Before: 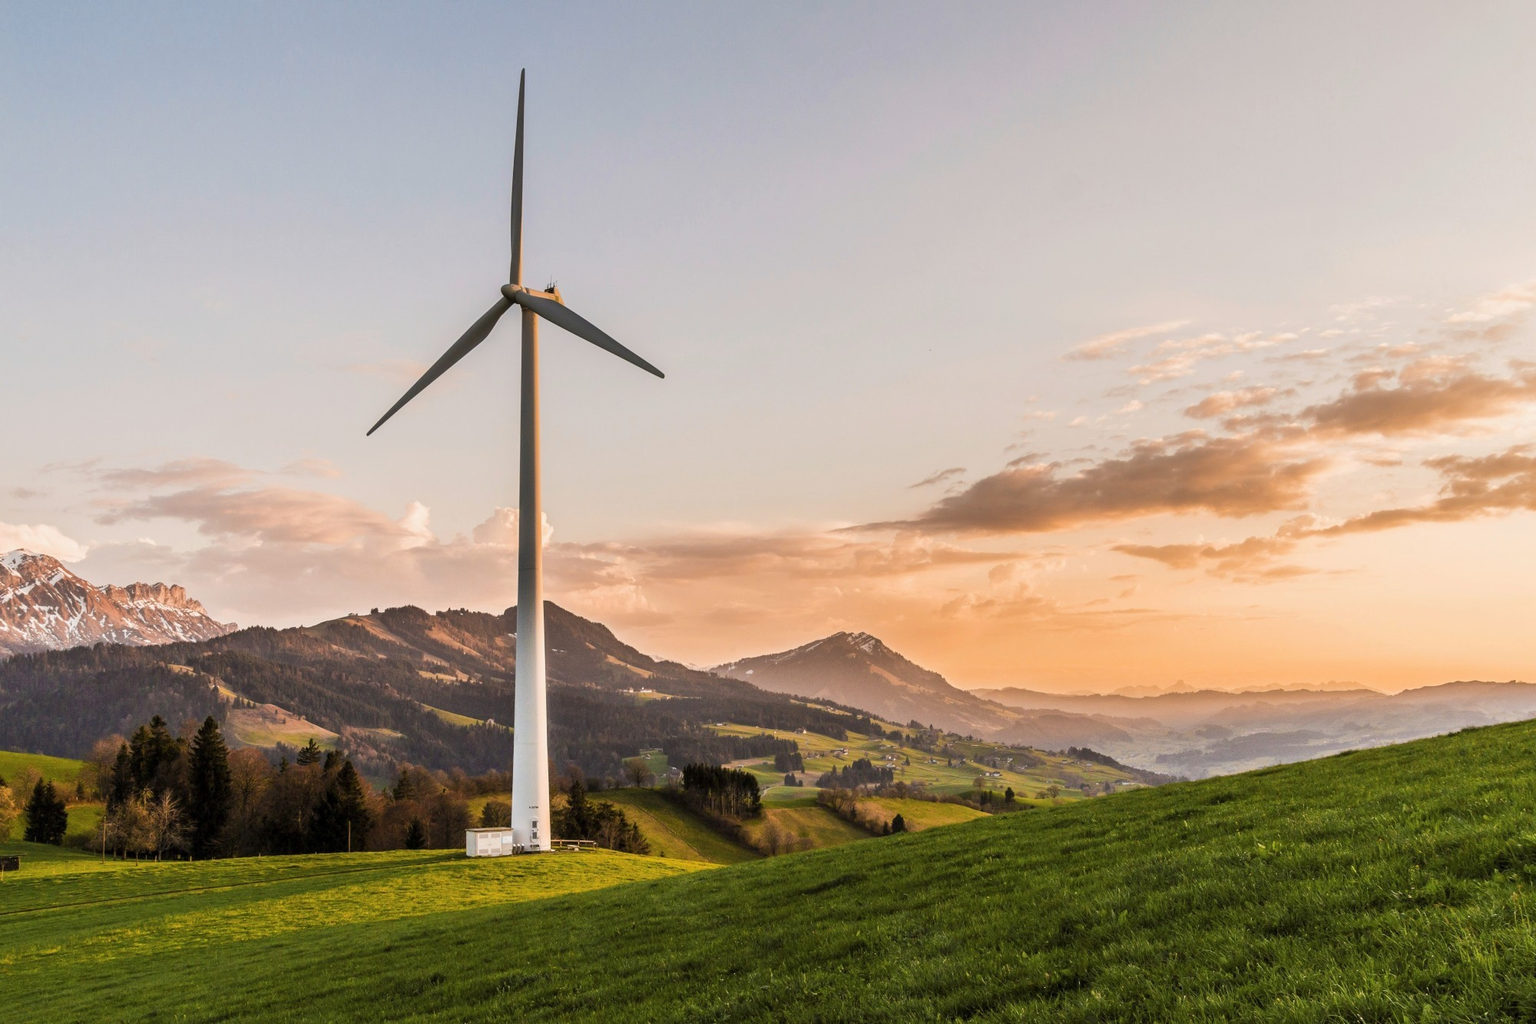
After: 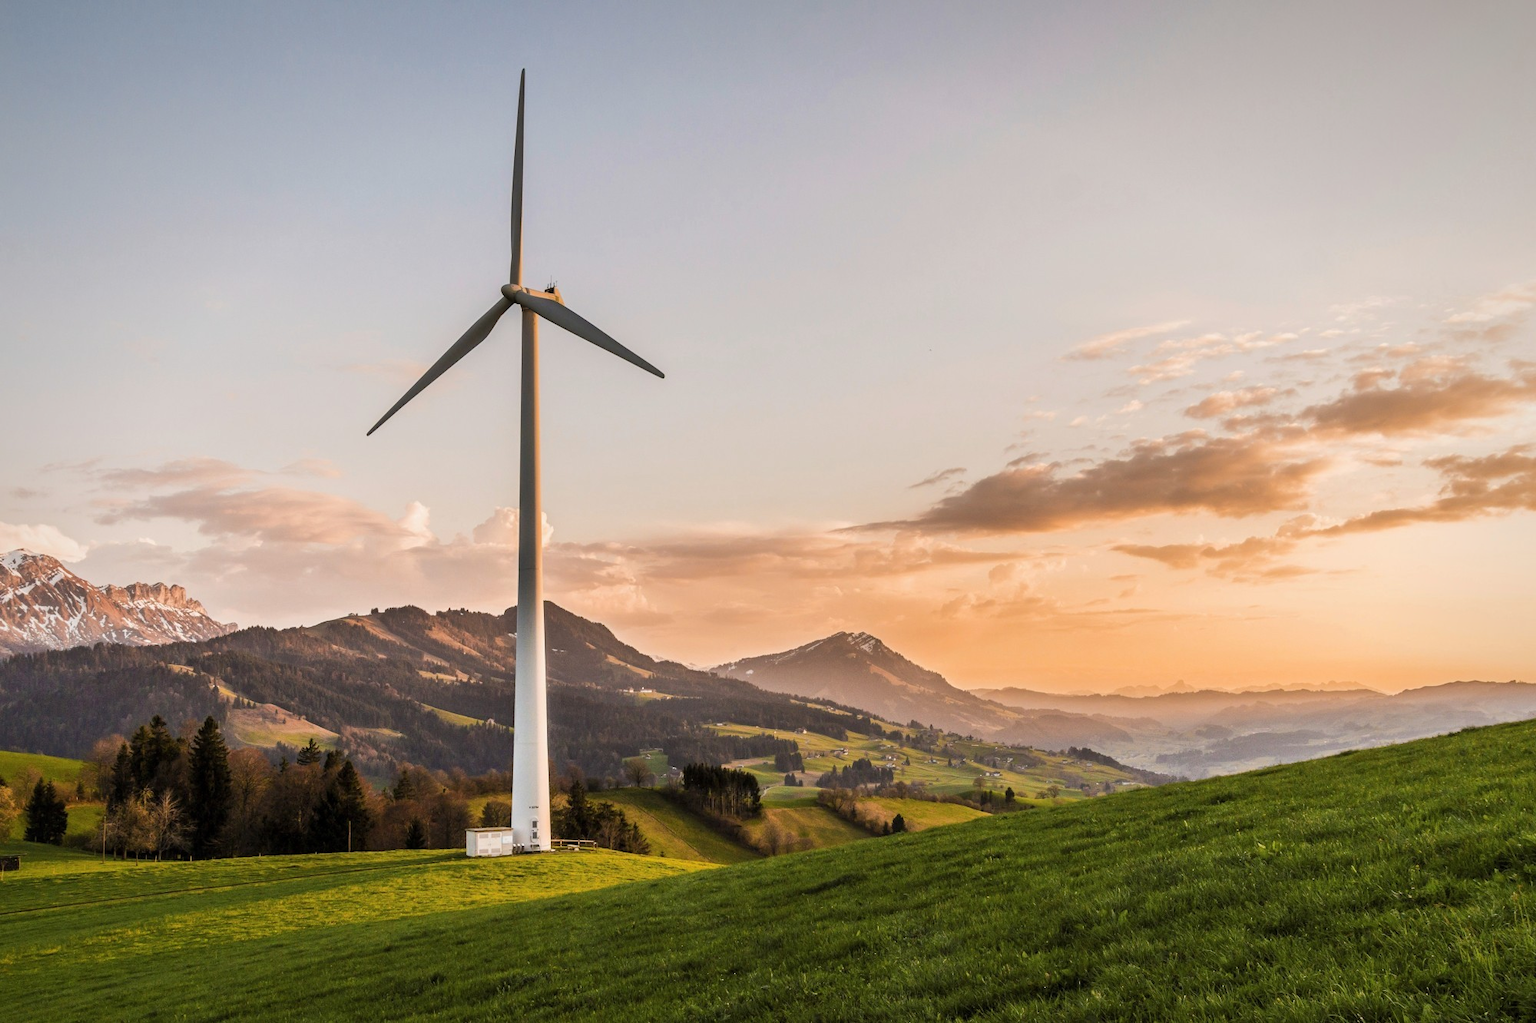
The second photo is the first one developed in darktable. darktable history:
vignetting: fall-off start 81.58%, fall-off radius 61.52%, brightness -0.388, saturation 0.012, automatic ratio true, width/height ratio 1.419
